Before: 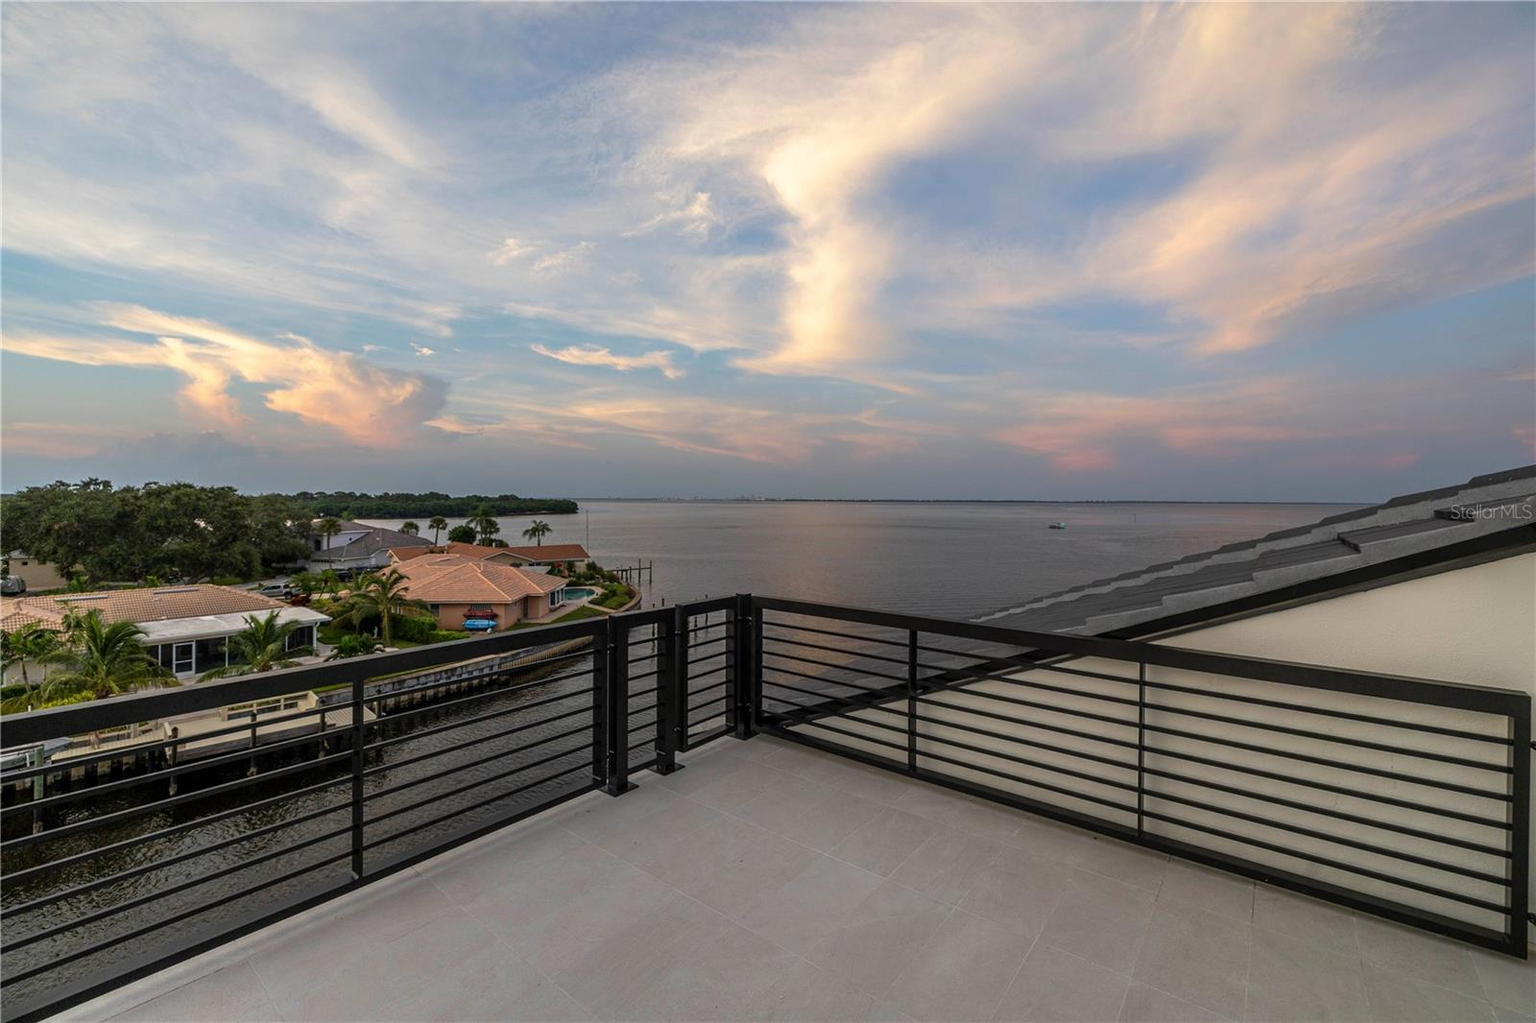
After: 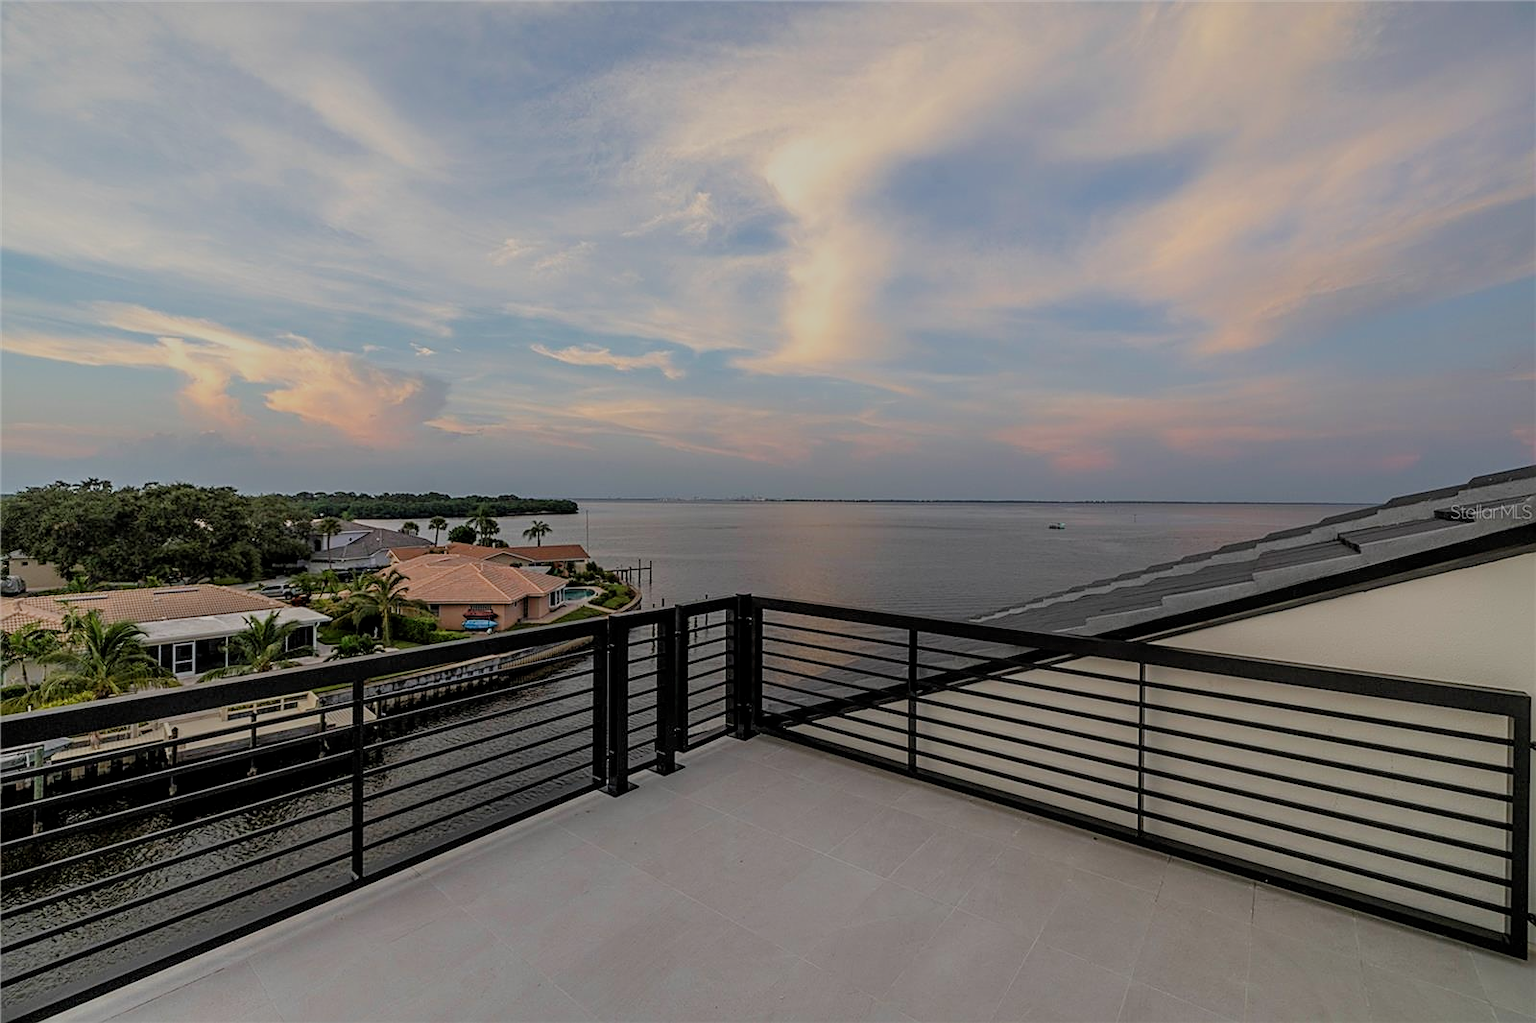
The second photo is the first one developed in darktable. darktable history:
filmic rgb: black relative exposure -8.89 EV, white relative exposure 4.98 EV, target black luminance 0%, hardness 3.78, latitude 66.83%, contrast 0.818, highlights saturation mix 10.06%, shadows ↔ highlights balance 20.43%
sharpen: on, module defaults
